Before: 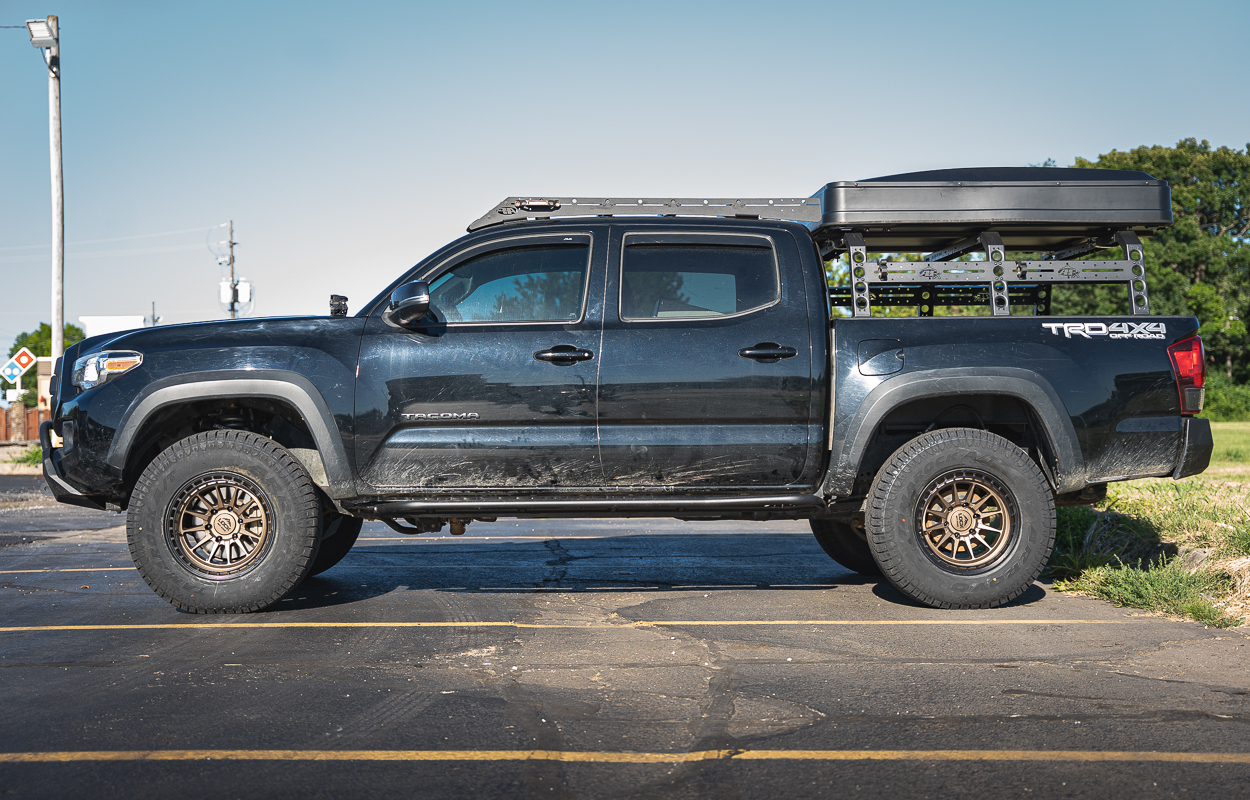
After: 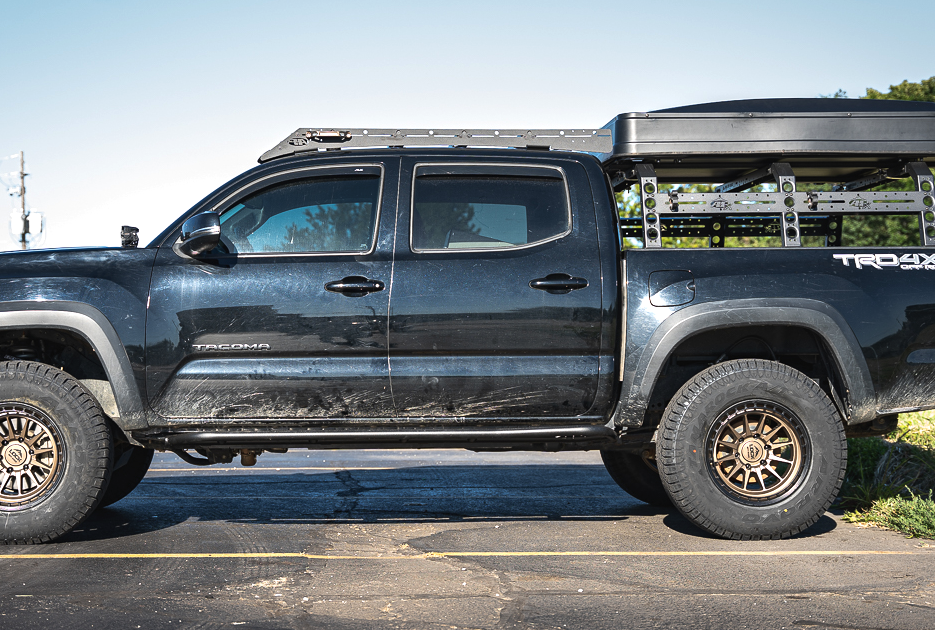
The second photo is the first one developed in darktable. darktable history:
crop: left 16.768%, top 8.653%, right 8.362%, bottom 12.485%
tone equalizer: -8 EV -0.417 EV, -7 EV -0.389 EV, -6 EV -0.333 EV, -5 EV -0.222 EV, -3 EV 0.222 EV, -2 EV 0.333 EV, -1 EV 0.389 EV, +0 EV 0.417 EV, edges refinement/feathering 500, mask exposure compensation -1.57 EV, preserve details no
